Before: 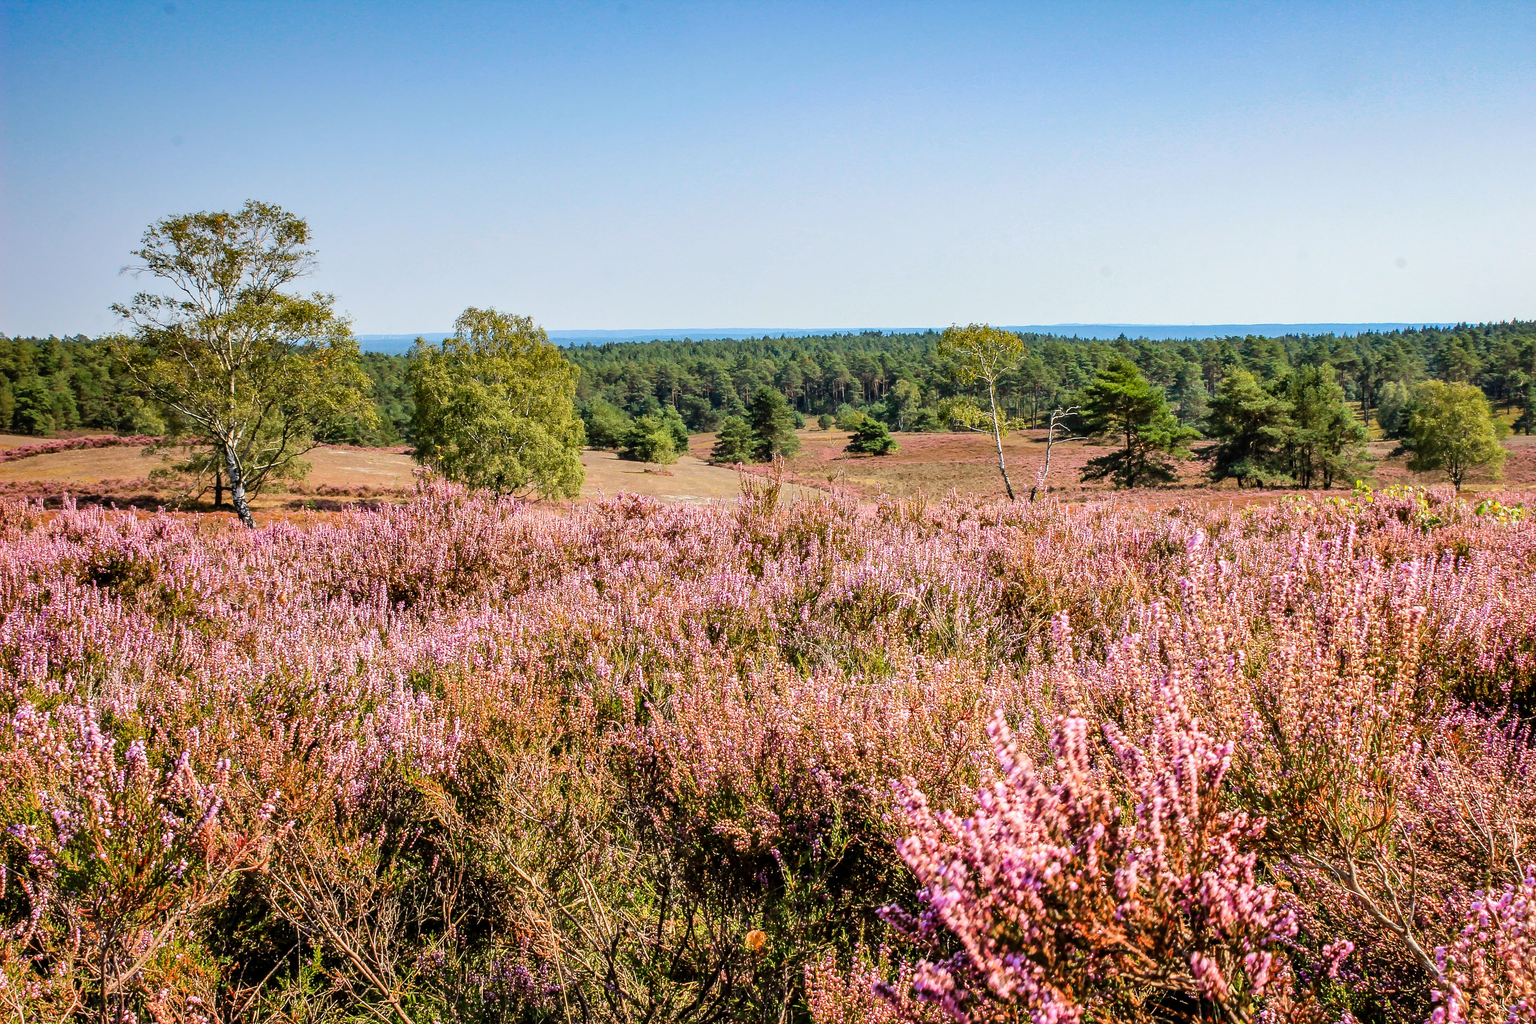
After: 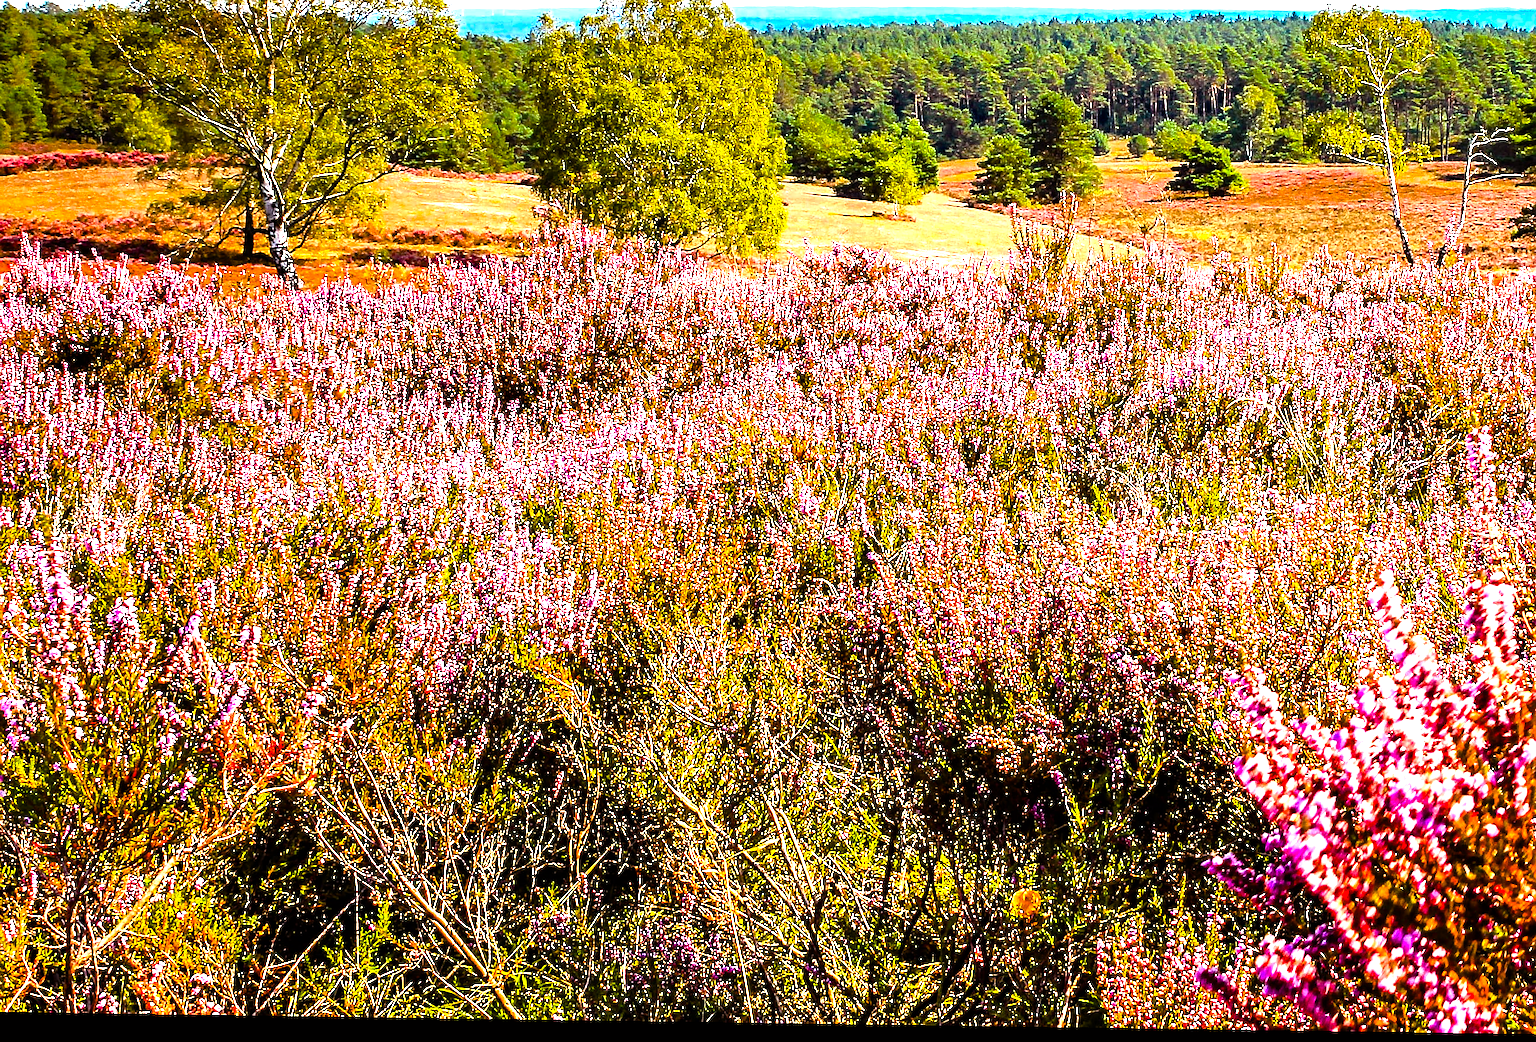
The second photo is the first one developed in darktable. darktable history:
crop and rotate: angle -0.828°, left 3.652%, top 31.961%, right 28.694%
color balance rgb: power › luminance -7.824%, power › chroma 1.356%, power › hue 330.45°, linear chroma grading › global chroma 15.002%, perceptual saturation grading › global saturation 29.872%, global vibrance 9.716%, contrast 15.016%, saturation formula JzAzBz (2021)
exposure: black level correction 0, exposure 1.2 EV, compensate highlight preservation false
sharpen: on, module defaults
